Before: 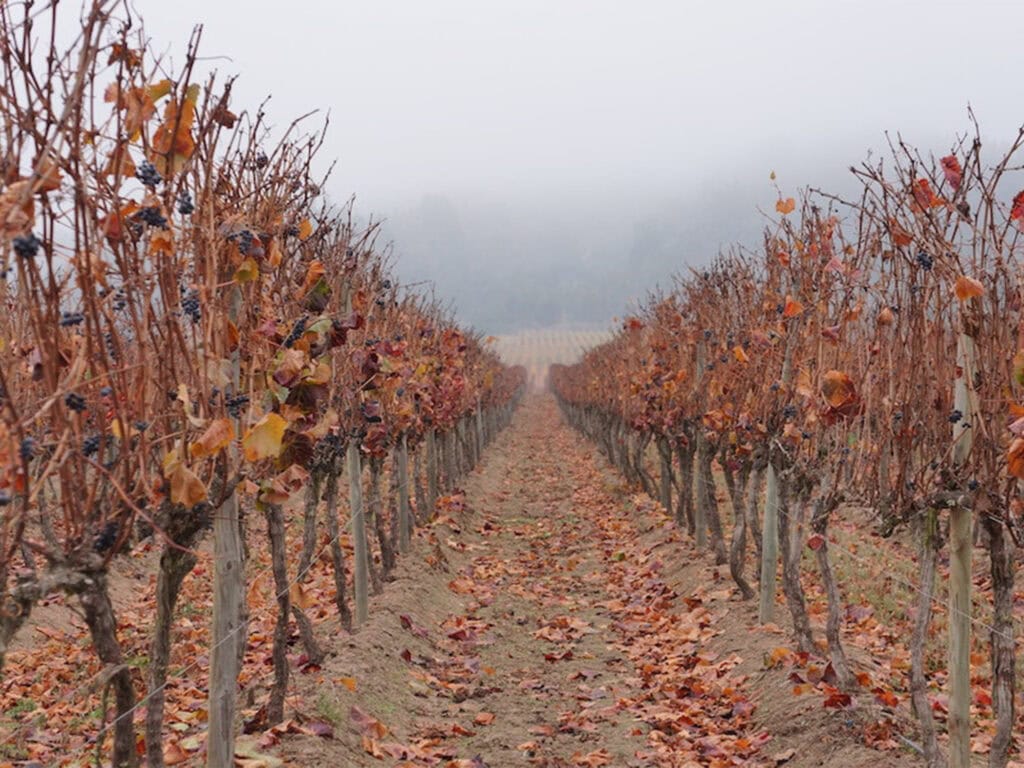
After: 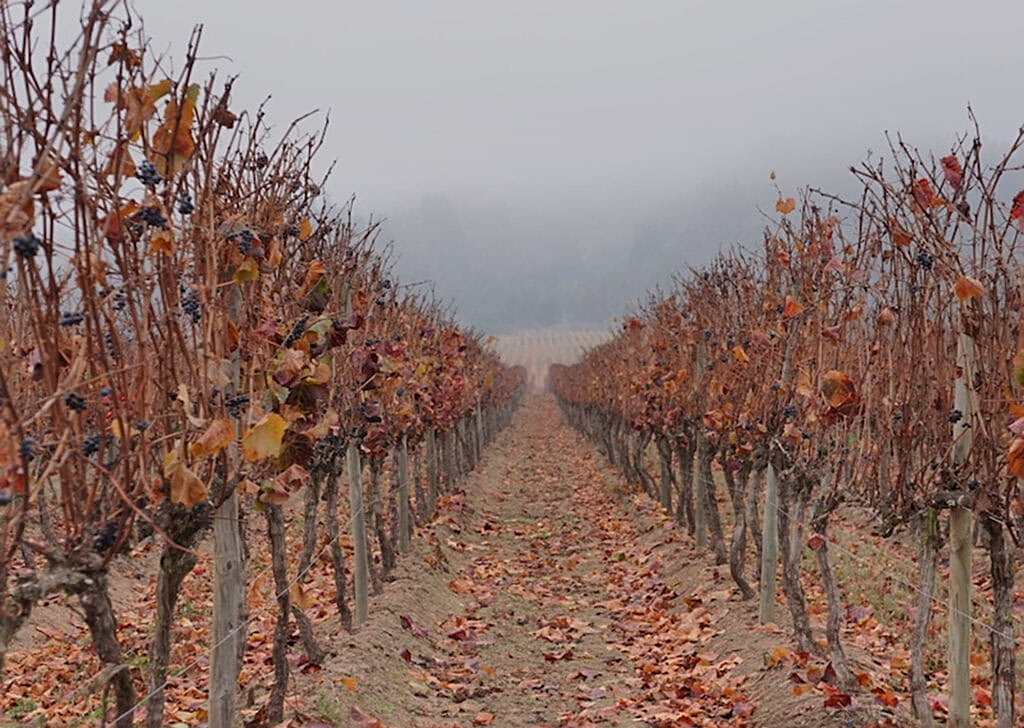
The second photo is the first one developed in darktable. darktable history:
sharpen: on, module defaults
crop and rotate: top 0%, bottom 5.097%
graduated density: rotation -0.352°, offset 57.64
